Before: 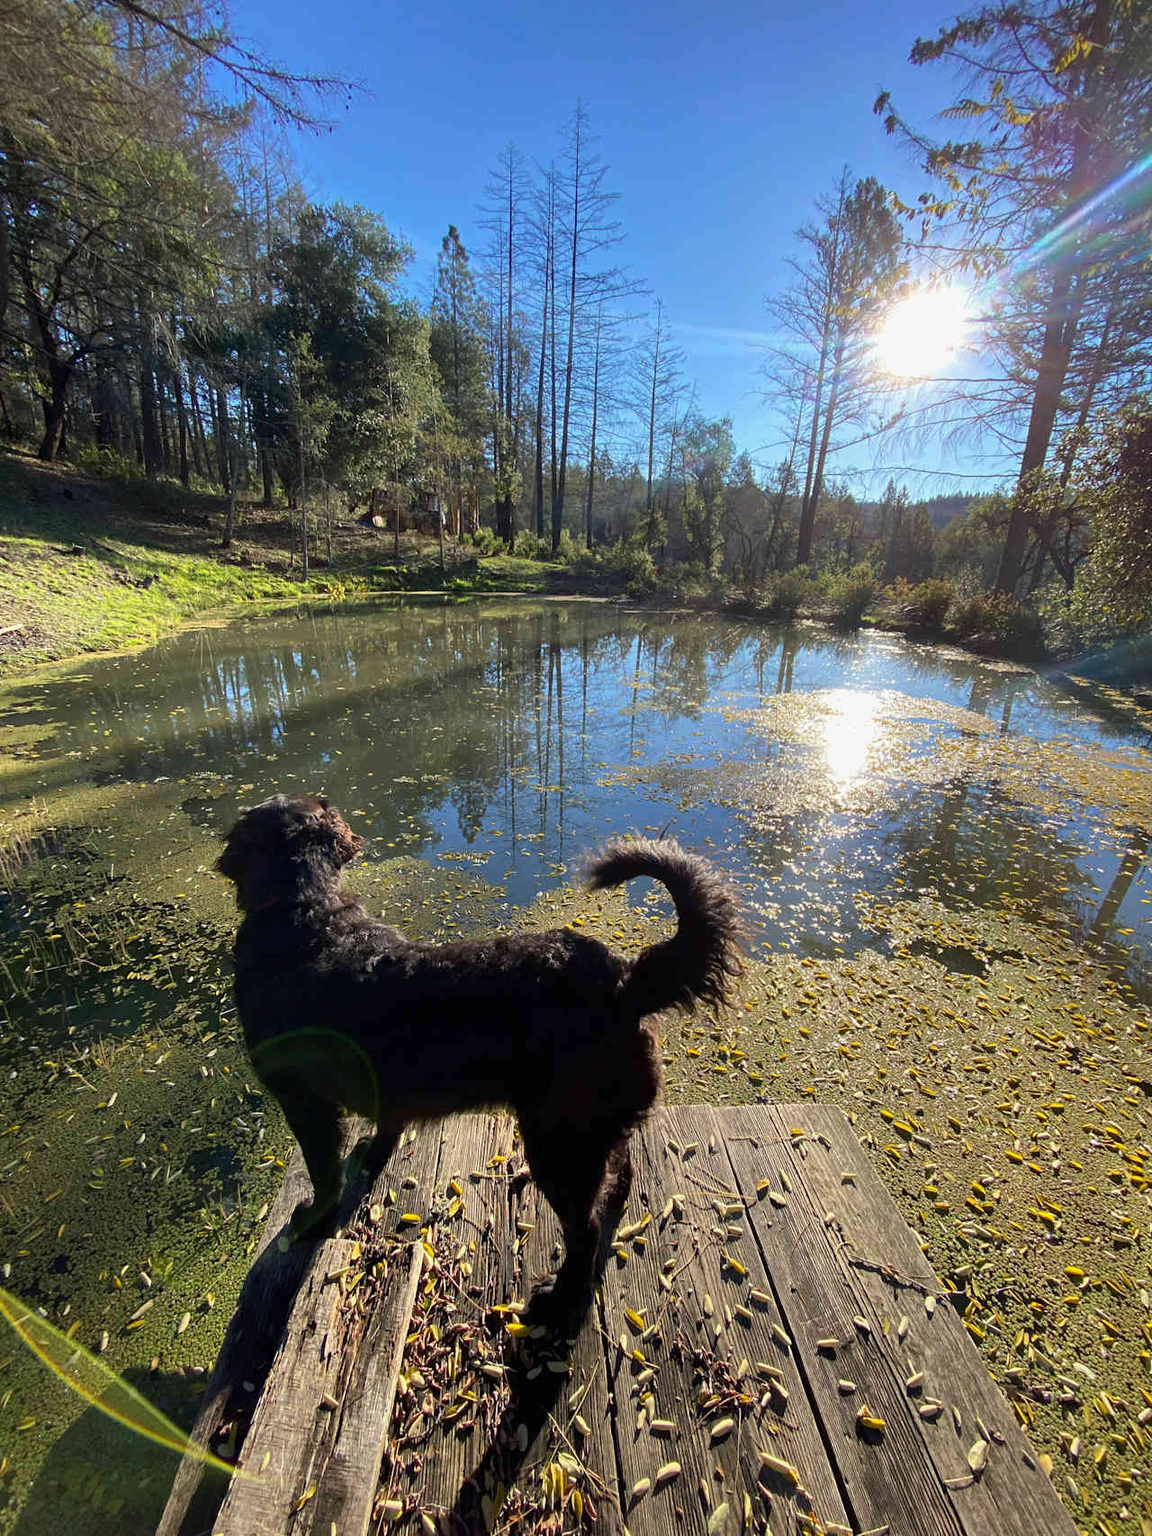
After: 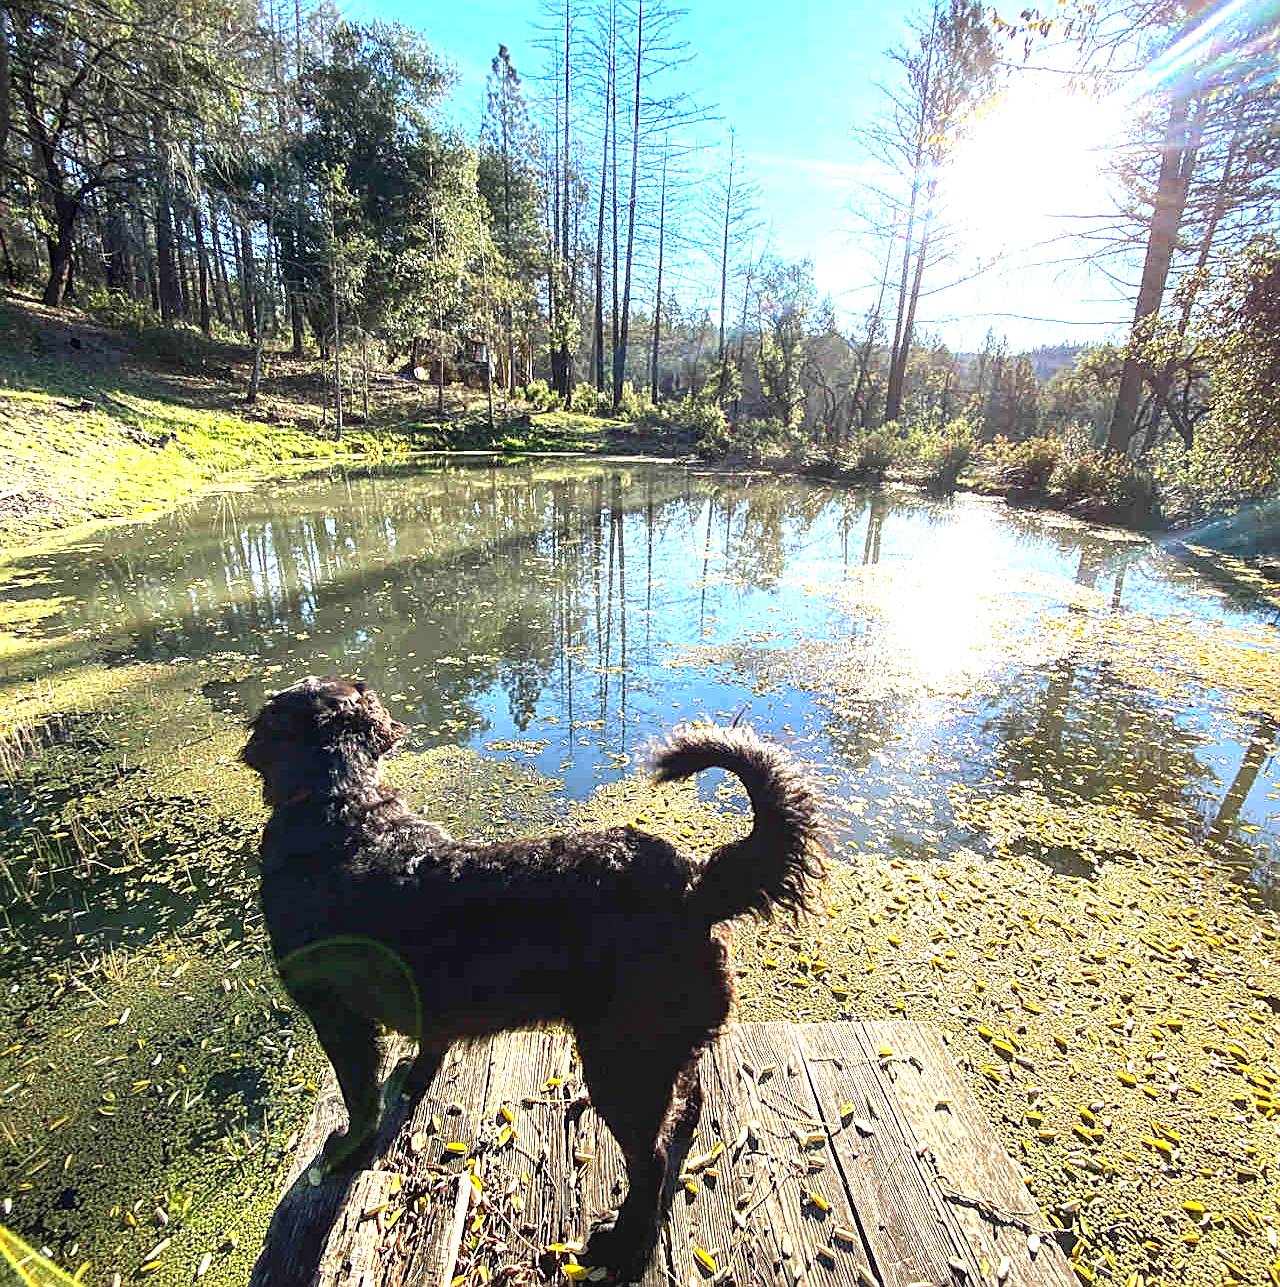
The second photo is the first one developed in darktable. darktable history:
sharpen: amount 0.541
crop and rotate: top 12.114%, bottom 12.461%
exposure: black level correction 0, exposure 1.195 EV, compensate highlight preservation false
local contrast: on, module defaults
tone equalizer: -8 EV -0.41 EV, -7 EV -0.384 EV, -6 EV -0.369 EV, -5 EV -0.224 EV, -3 EV 0.201 EV, -2 EV 0.334 EV, -1 EV 0.385 EV, +0 EV 0.406 EV, edges refinement/feathering 500, mask exposure compensation -1.57 EV, preserve details no
color zones: curves: ch0 [(0.068, 0.464) (0.25, 0.5) (0.48, 0.508) (0.75, 0.536) (0.886, 0.476) (0.967, 0.456)]; ch1 [(0.066, 0.456) (0.25, 0.5) (0.616, 0.508) (0.746, 0.56) (0.934, 0.444)]
